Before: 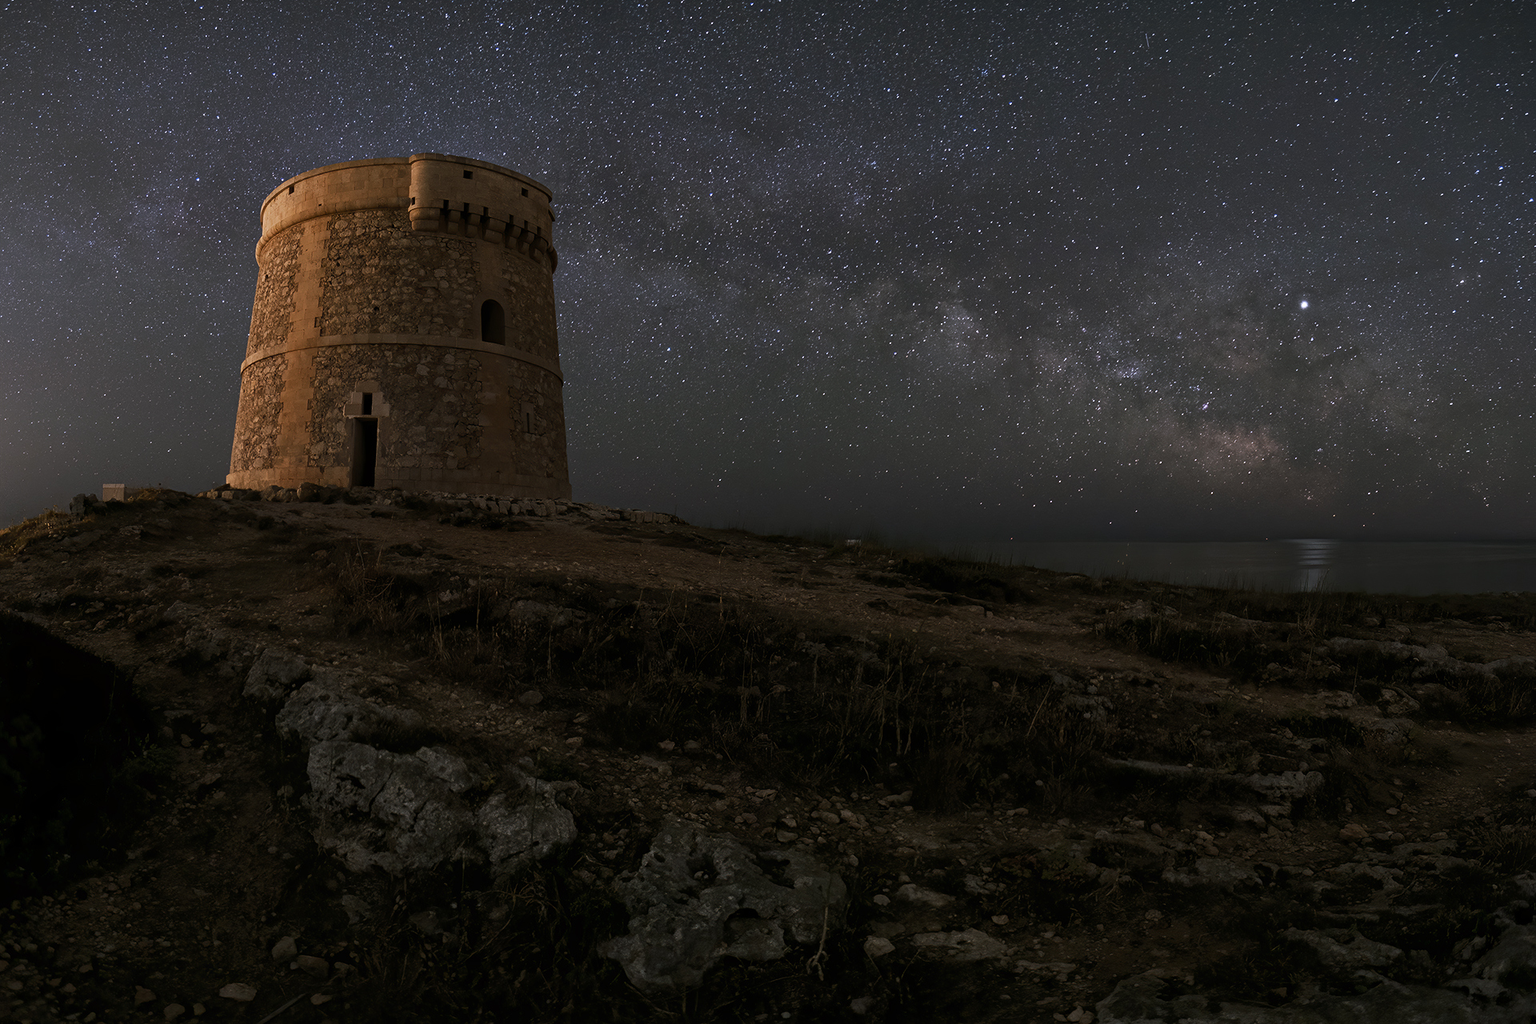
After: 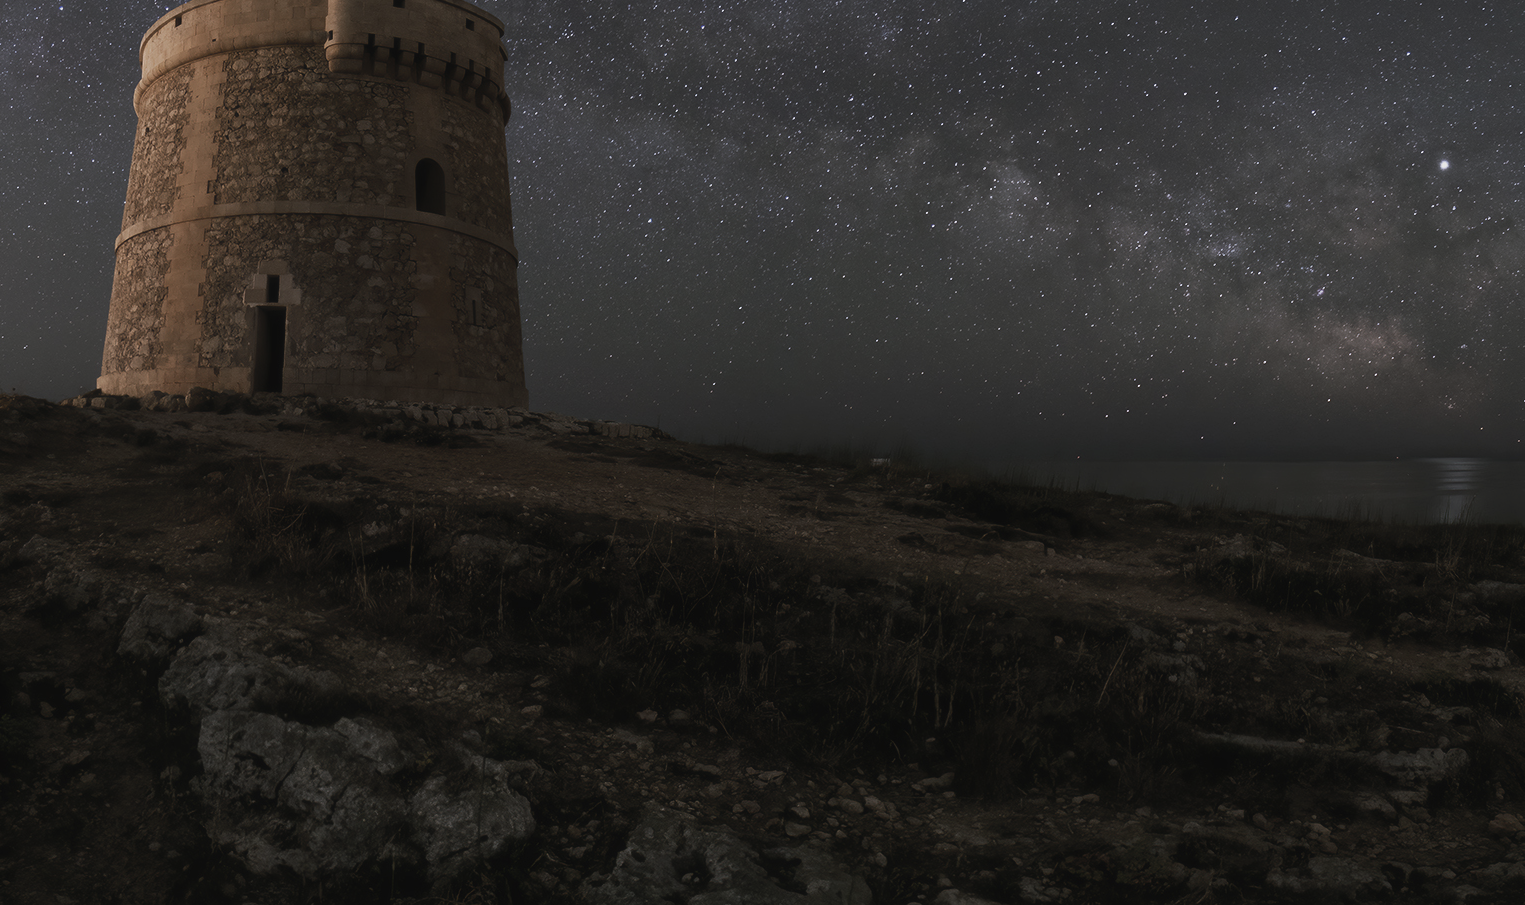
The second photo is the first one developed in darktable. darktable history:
crop: left 9.712%, top 16.928%, right 10.845%, bottom 12.332%
contrast brightness saturation: contrast -0.05, saturation -0.41
contrast equalizer: octaves 7, y [[0.502, 0.505, 0.512, 0.529, 0.564, 0.588], [0.5 ×6], [0.502, 0.505, 0.512, 0.529, 0.564, 0.588], [0, 0.001, 0.001, 0.004, 0.008, 0.011], [0, 0.001, 0.001, 0.004, 0.008, 0.011]], mix -1
